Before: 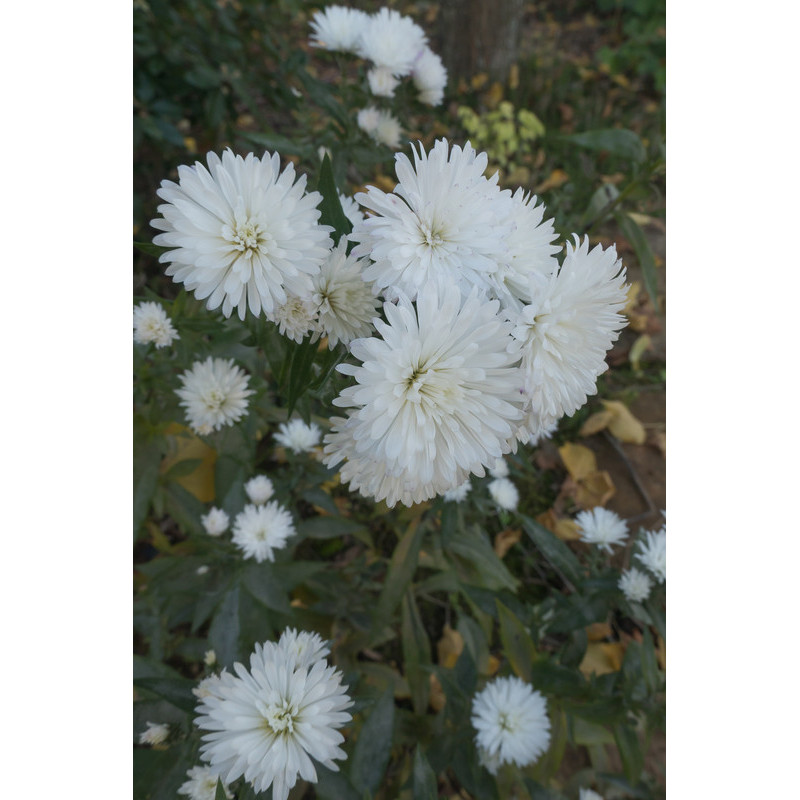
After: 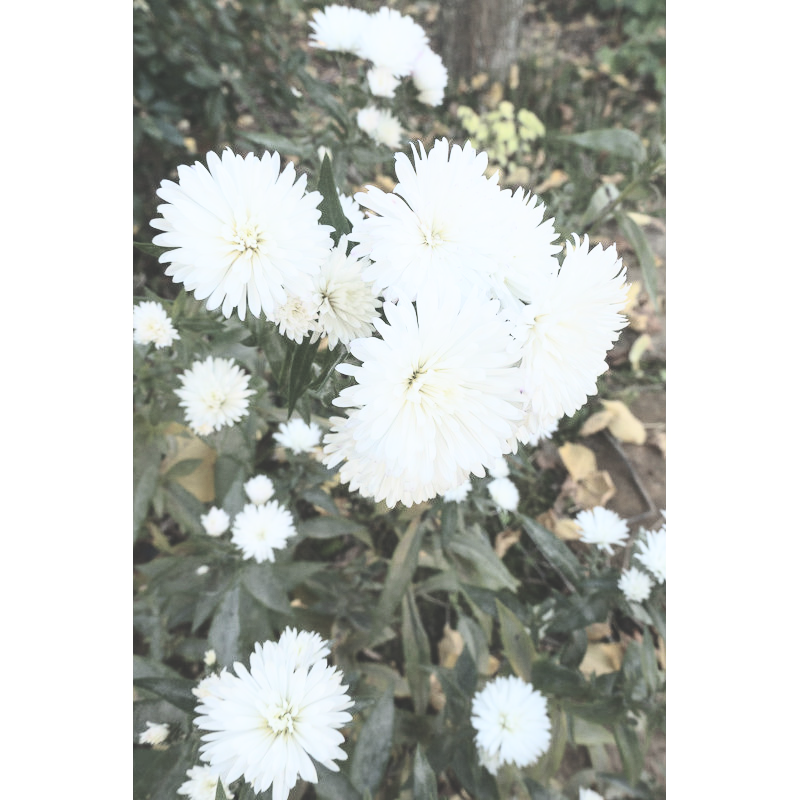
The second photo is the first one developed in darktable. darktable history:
contrast brightness saturation: contrast 0.5, saturation -0.1
exposure: black level correction -0.062, exposure -0.05 EV, compensate highlight preservation false
base curve: curves: ch0 [(0, 0) (0.028, 0.03) (0.121, 0.232) (0.46, 0.748) (0.859, 0.968) (1, 1)], preserve colors none
